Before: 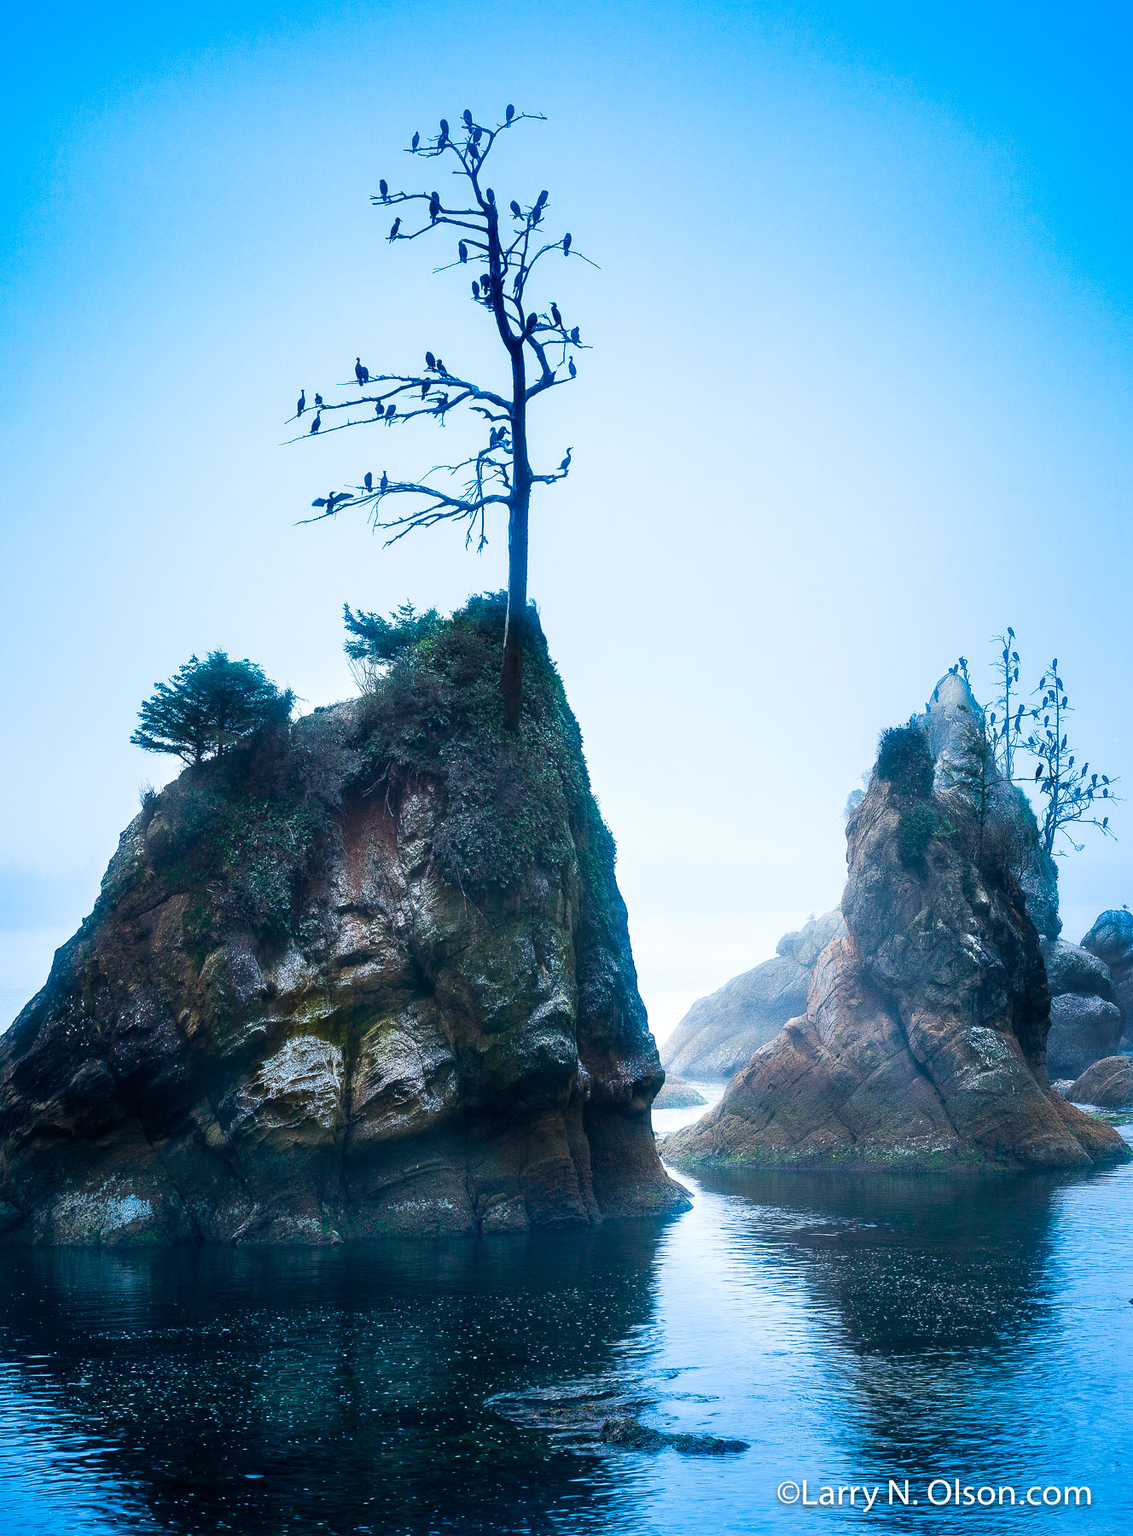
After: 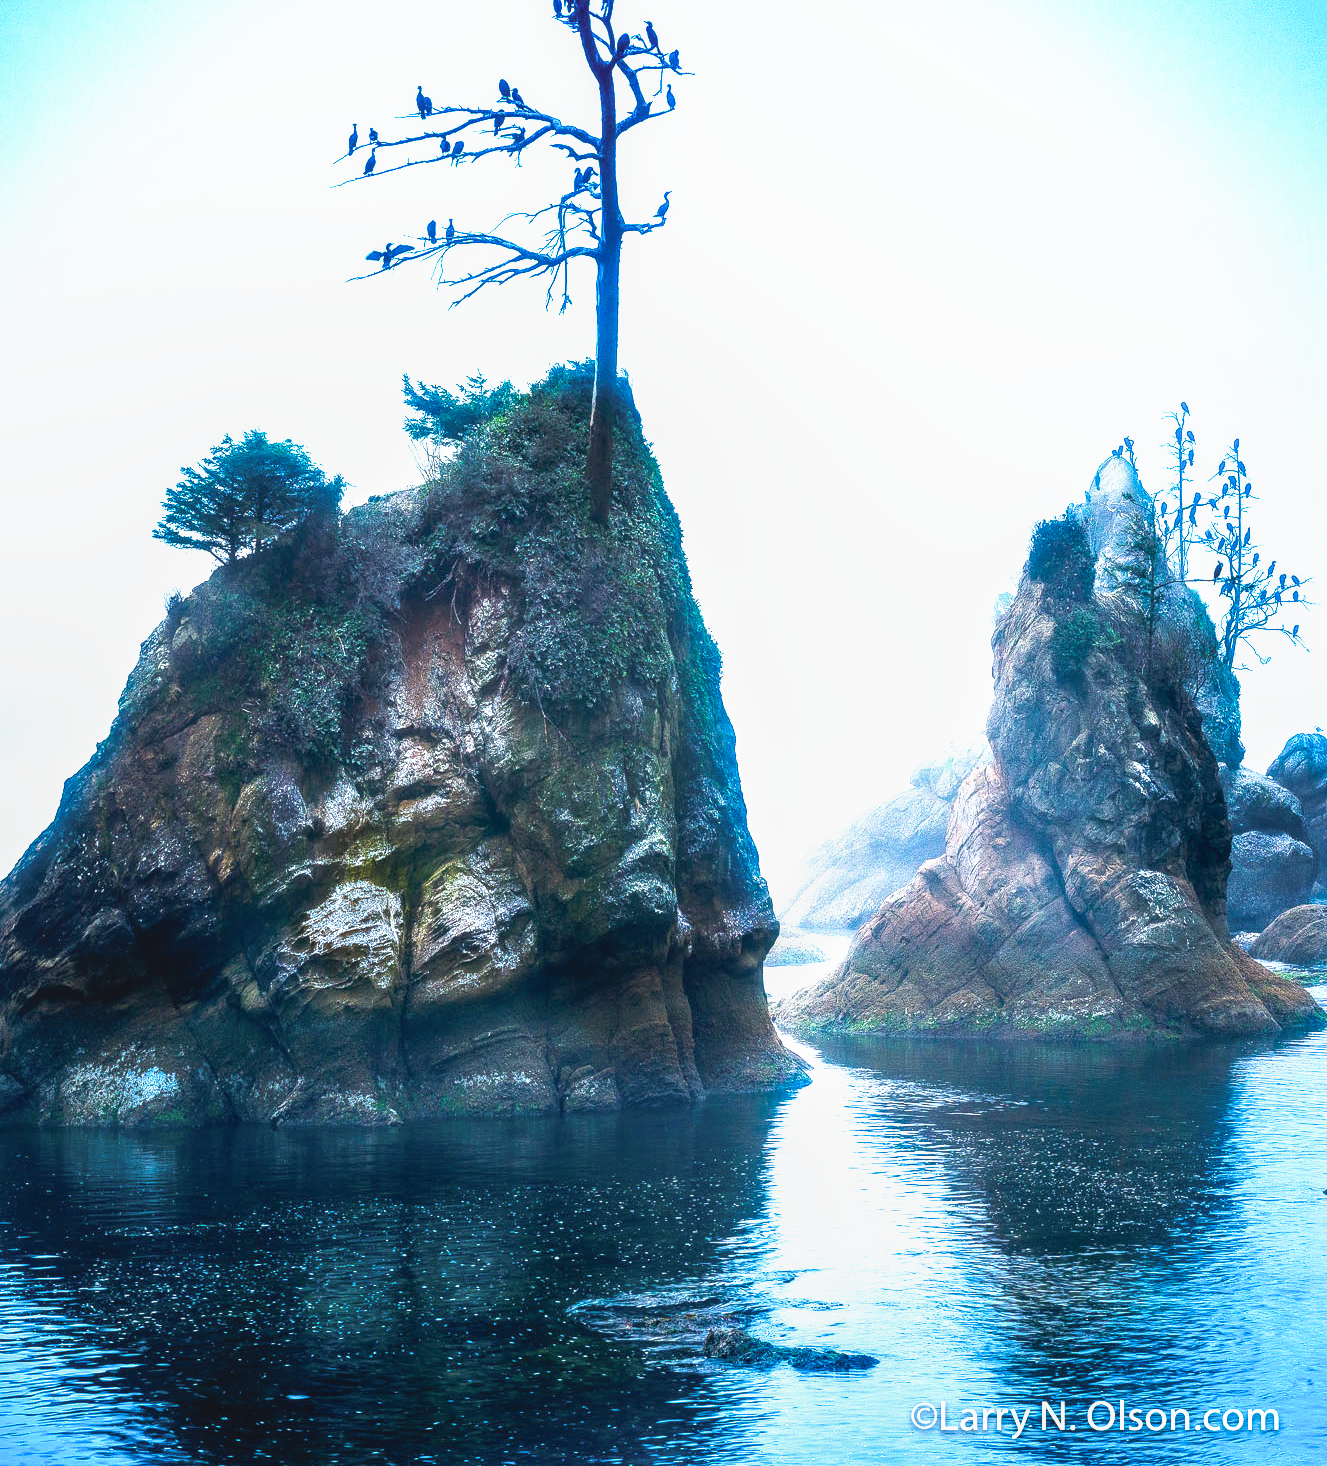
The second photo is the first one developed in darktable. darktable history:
local contrast: detail 115%
tone curve: curves: ch0 [(0, 0) (0.003, 0.032) (0.011, 0.036) (0.025, 0.049) (0.044, 0.075) (0.069, 0.112) (0.1, 0.151) (0.136, 0.197) (0.177, 0.241) (0.224, 0.295) (0.277, 0.355) (0.335, 0.429) (0.399, 0.512) (0.468, 0.607) (0.543, 0.702) (0.623, 0.796) (0.709, 0.903) (0.801, 0.987) (0.898, 0.997) (1, 1)], preserve colors none
crop and rotate: top 18.507%
